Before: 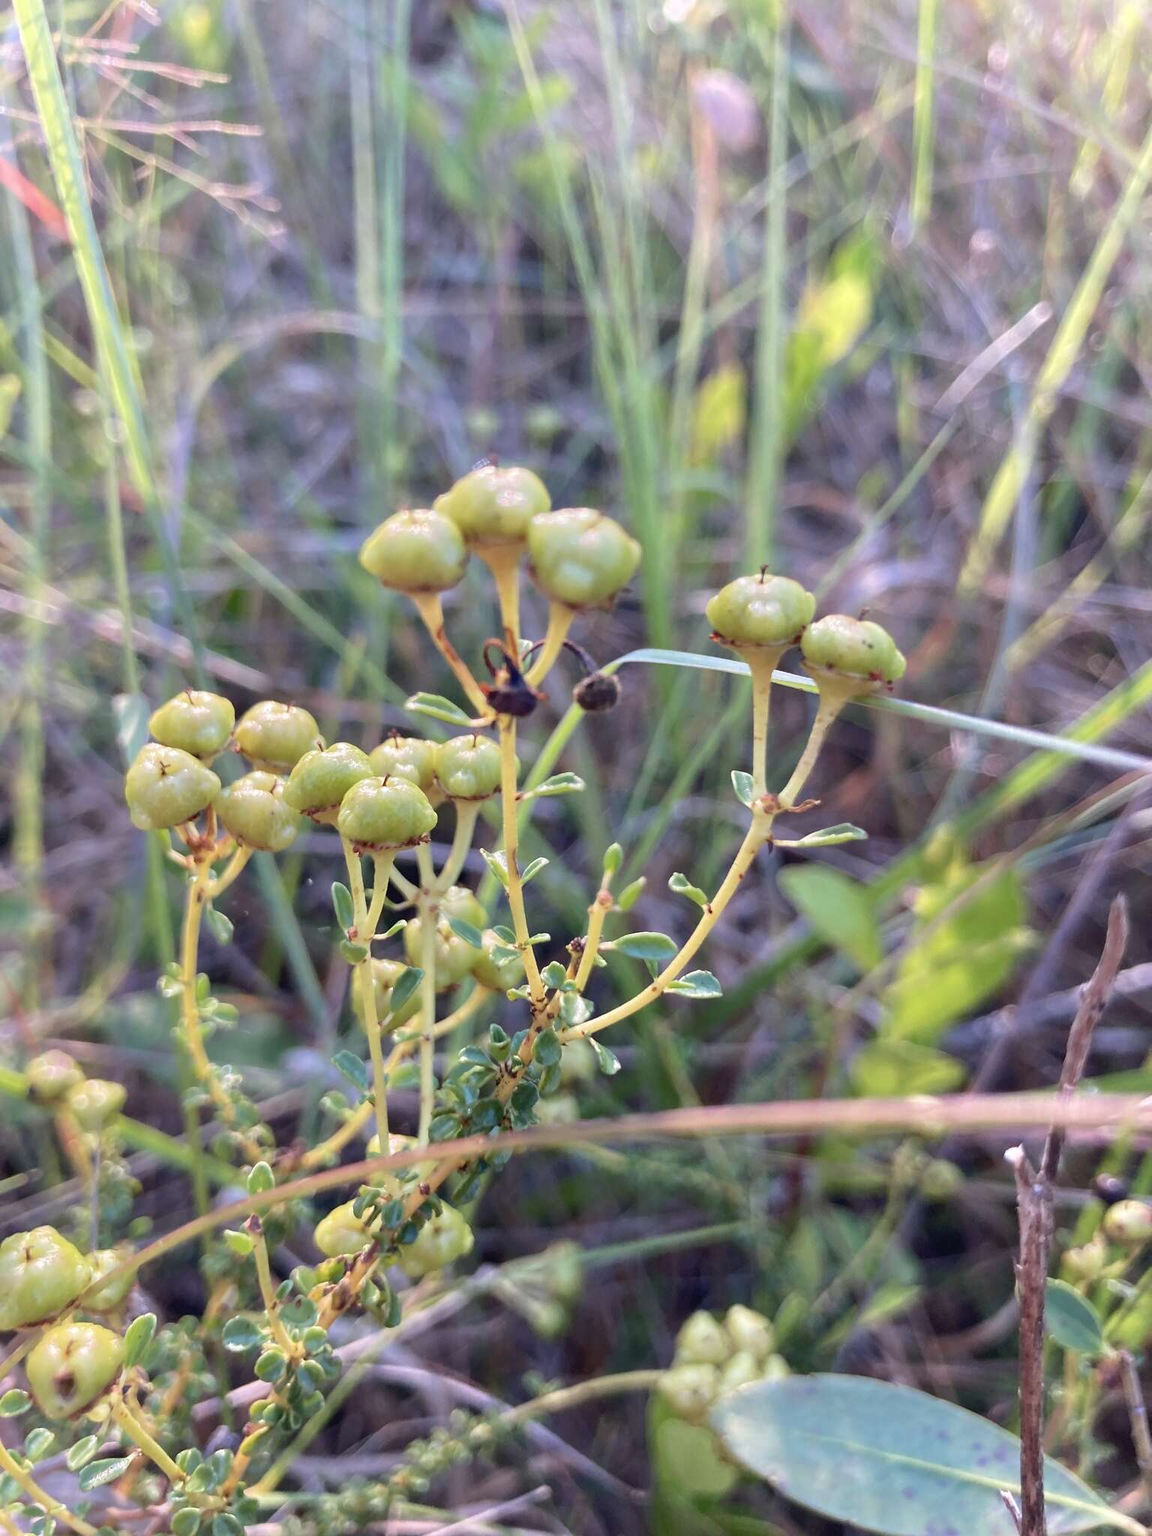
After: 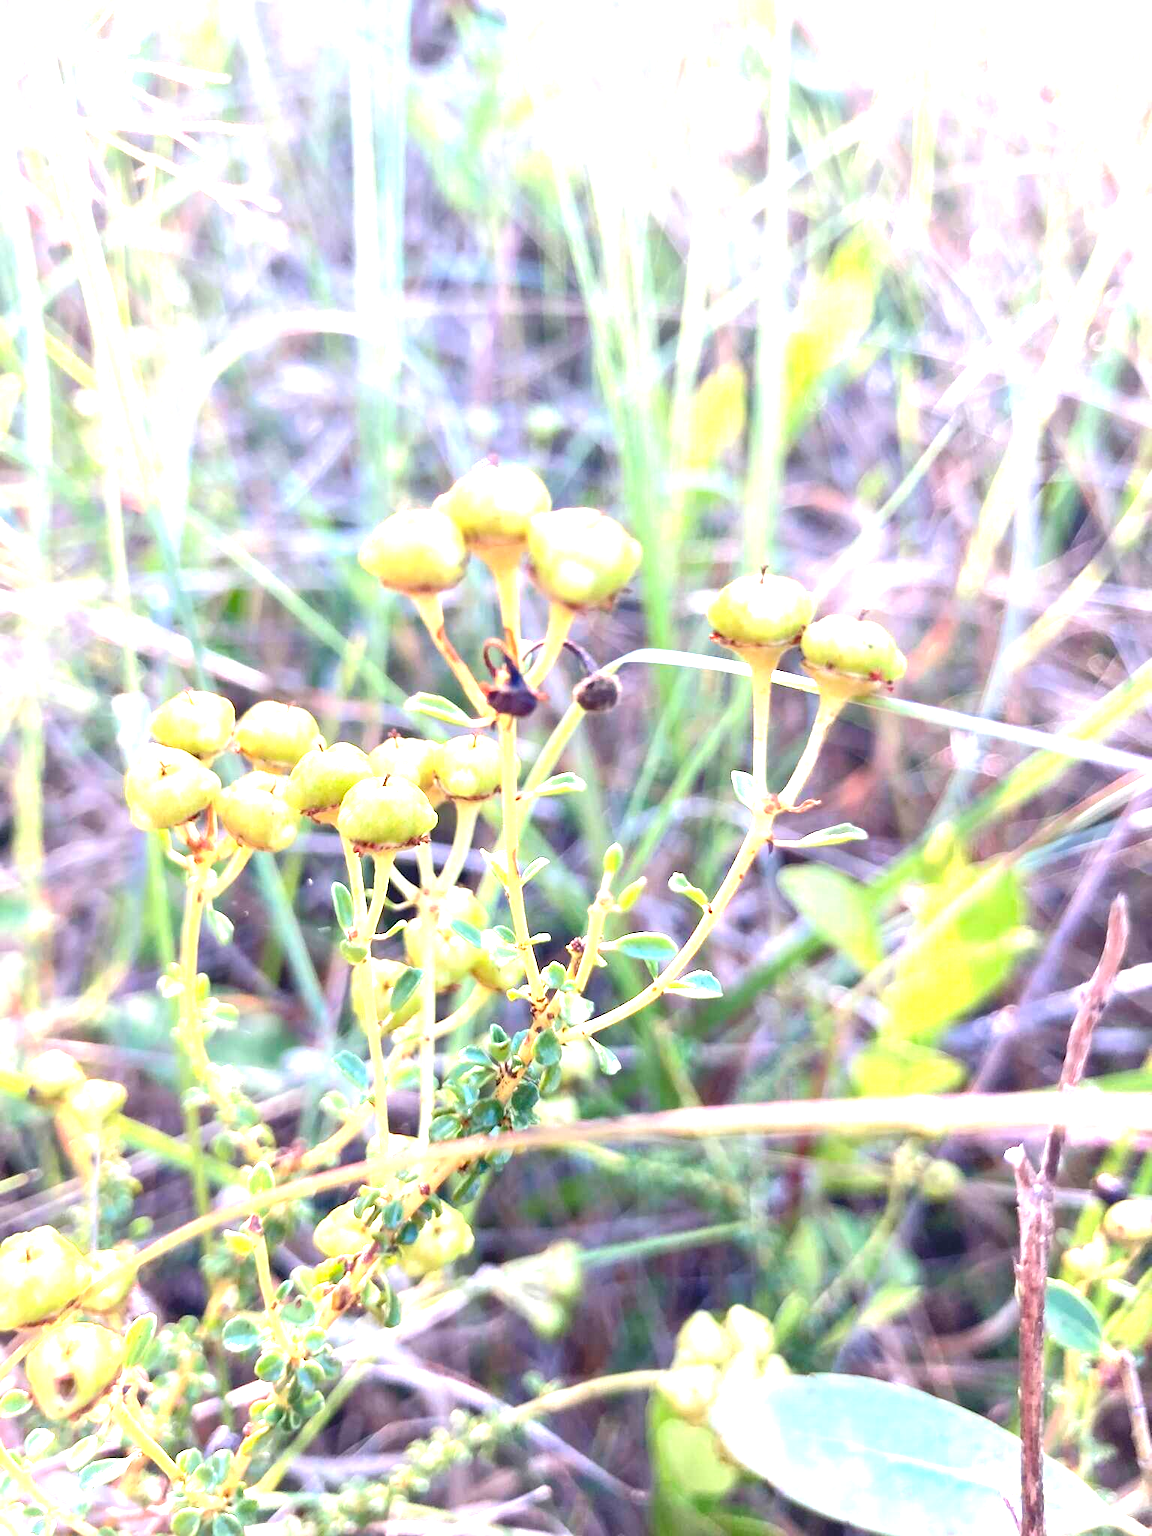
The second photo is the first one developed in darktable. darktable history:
exposure: black level correction 0, exposure 1.745 EV, compensate highlight preservation false
